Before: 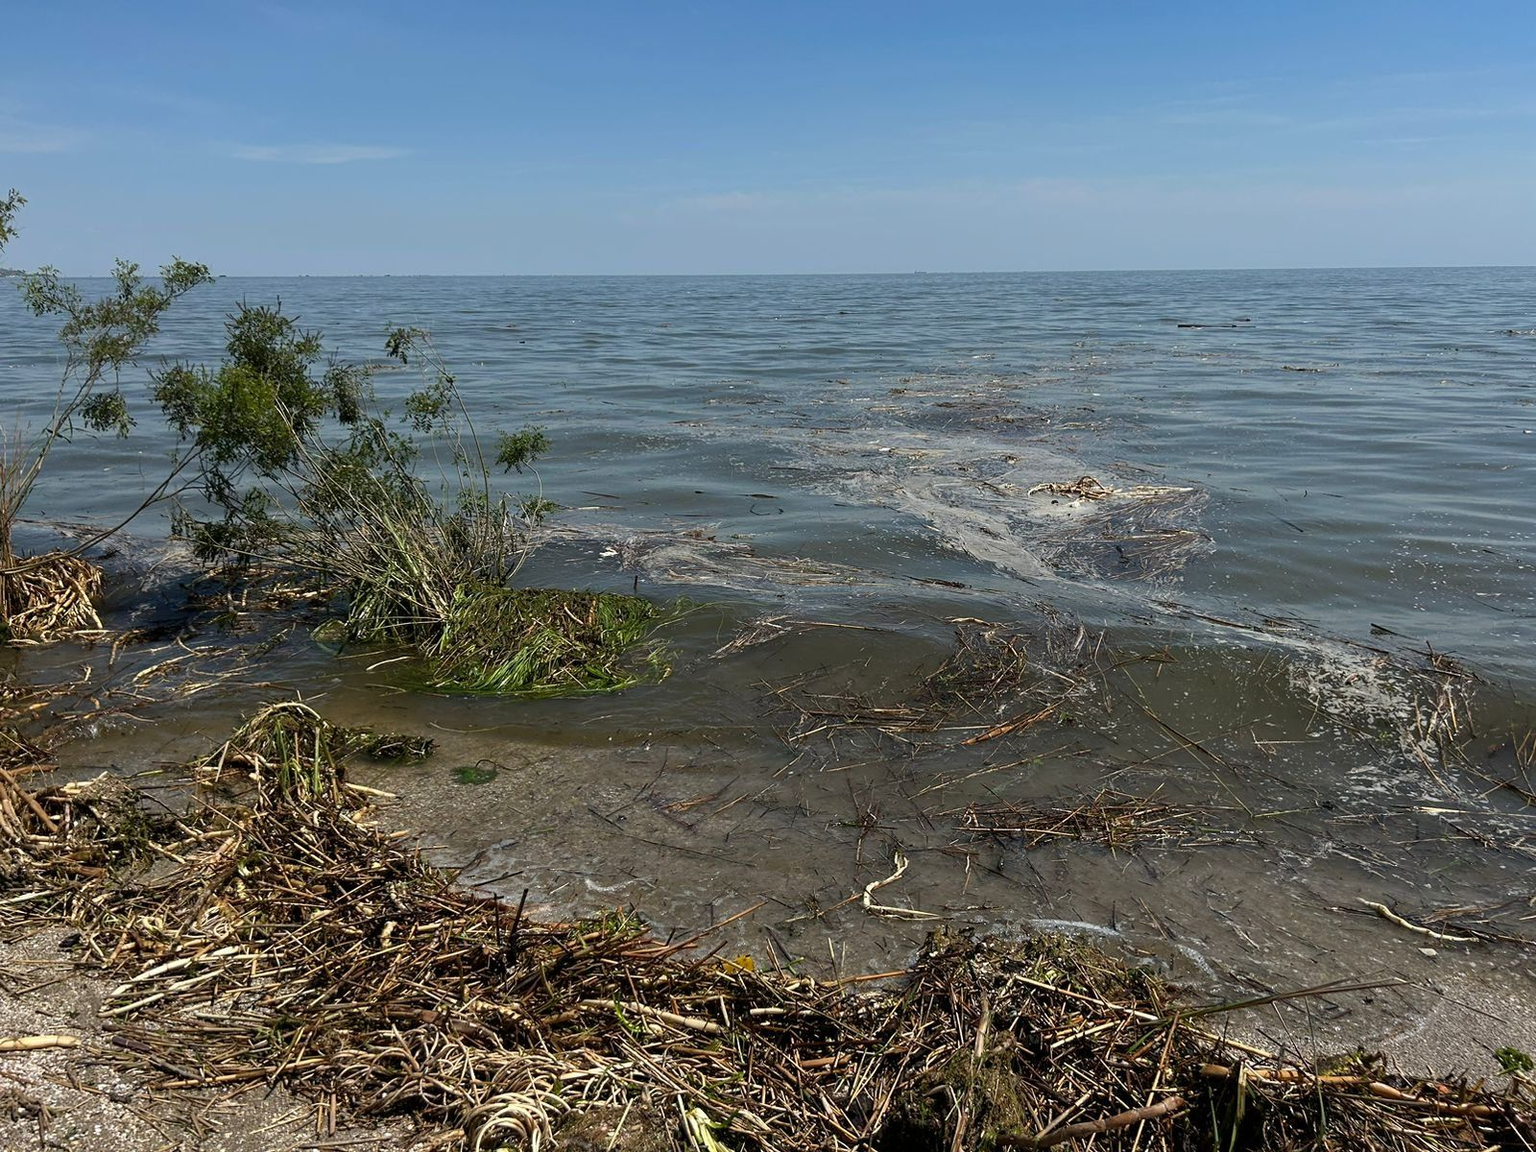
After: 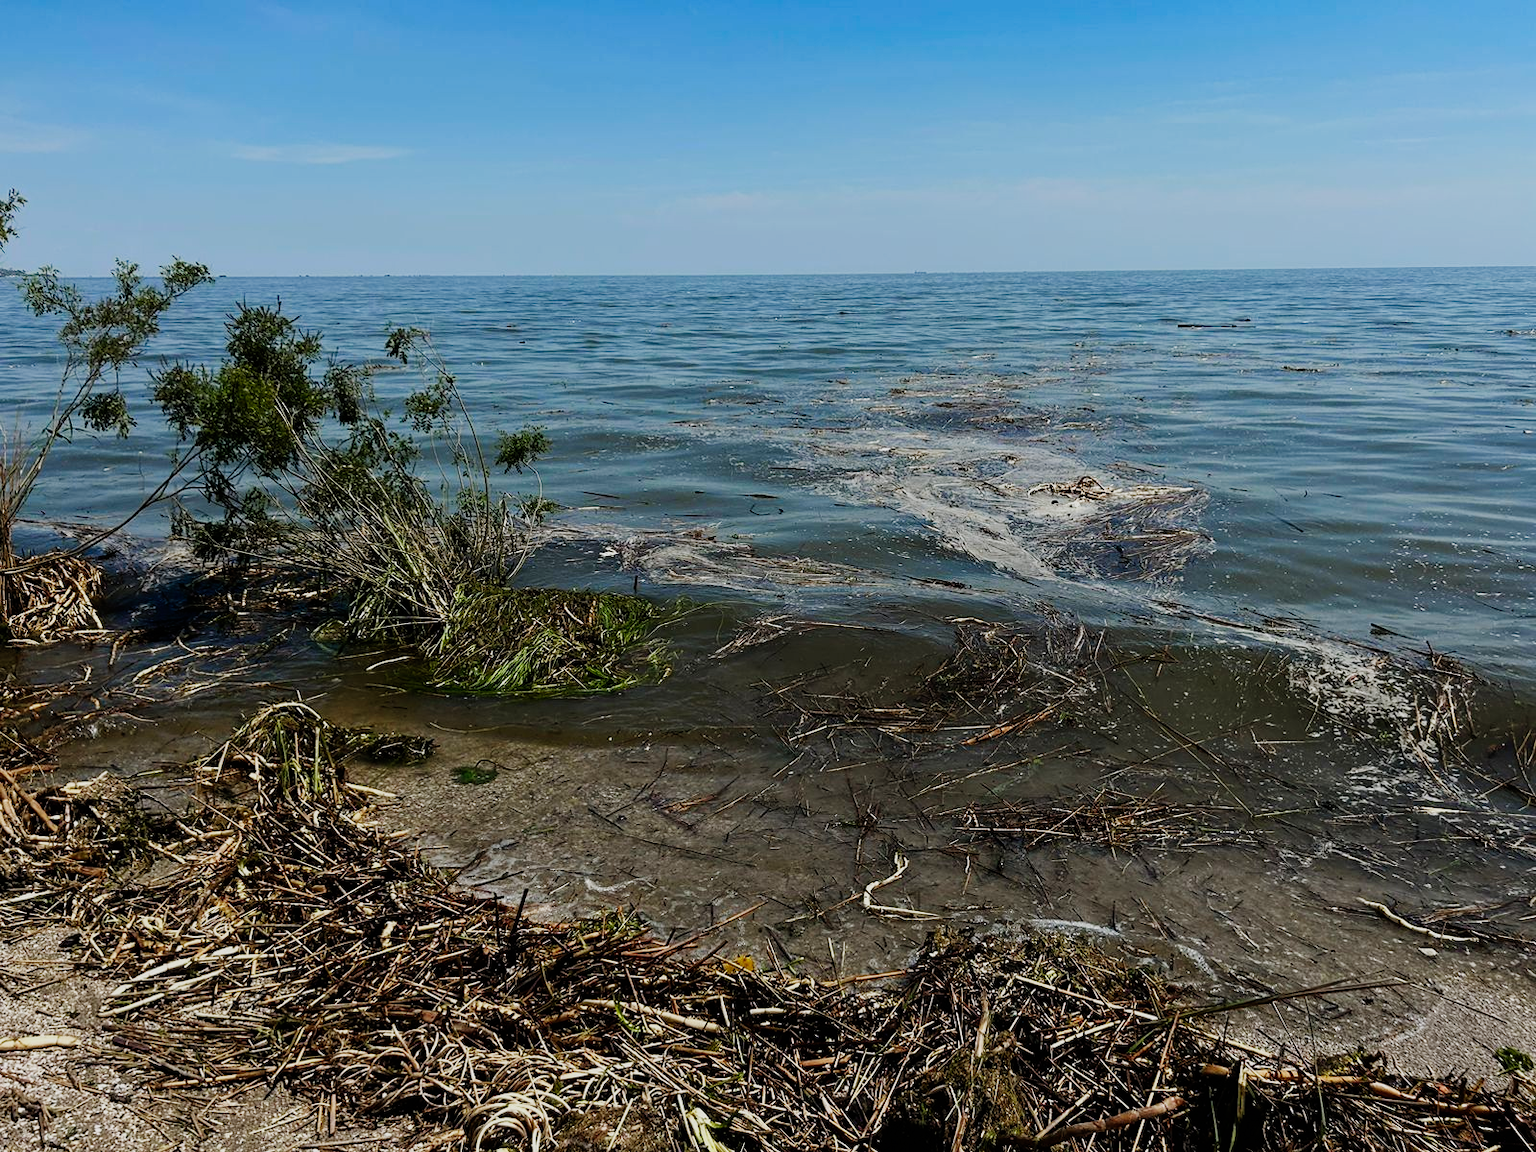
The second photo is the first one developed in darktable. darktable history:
color zones: curves: ch1 [(0.25, 0.5) (0.747, 0.71)]
sigmoid: contrast 1.69, skew -0.23, preserve hue 0%, red attenuation 0.1, red rotation 0.035, green attenuation 0.1, green rotation -0.017, blue attenuation 0.15, blue rotation -0.052, base primaries Rec2020
